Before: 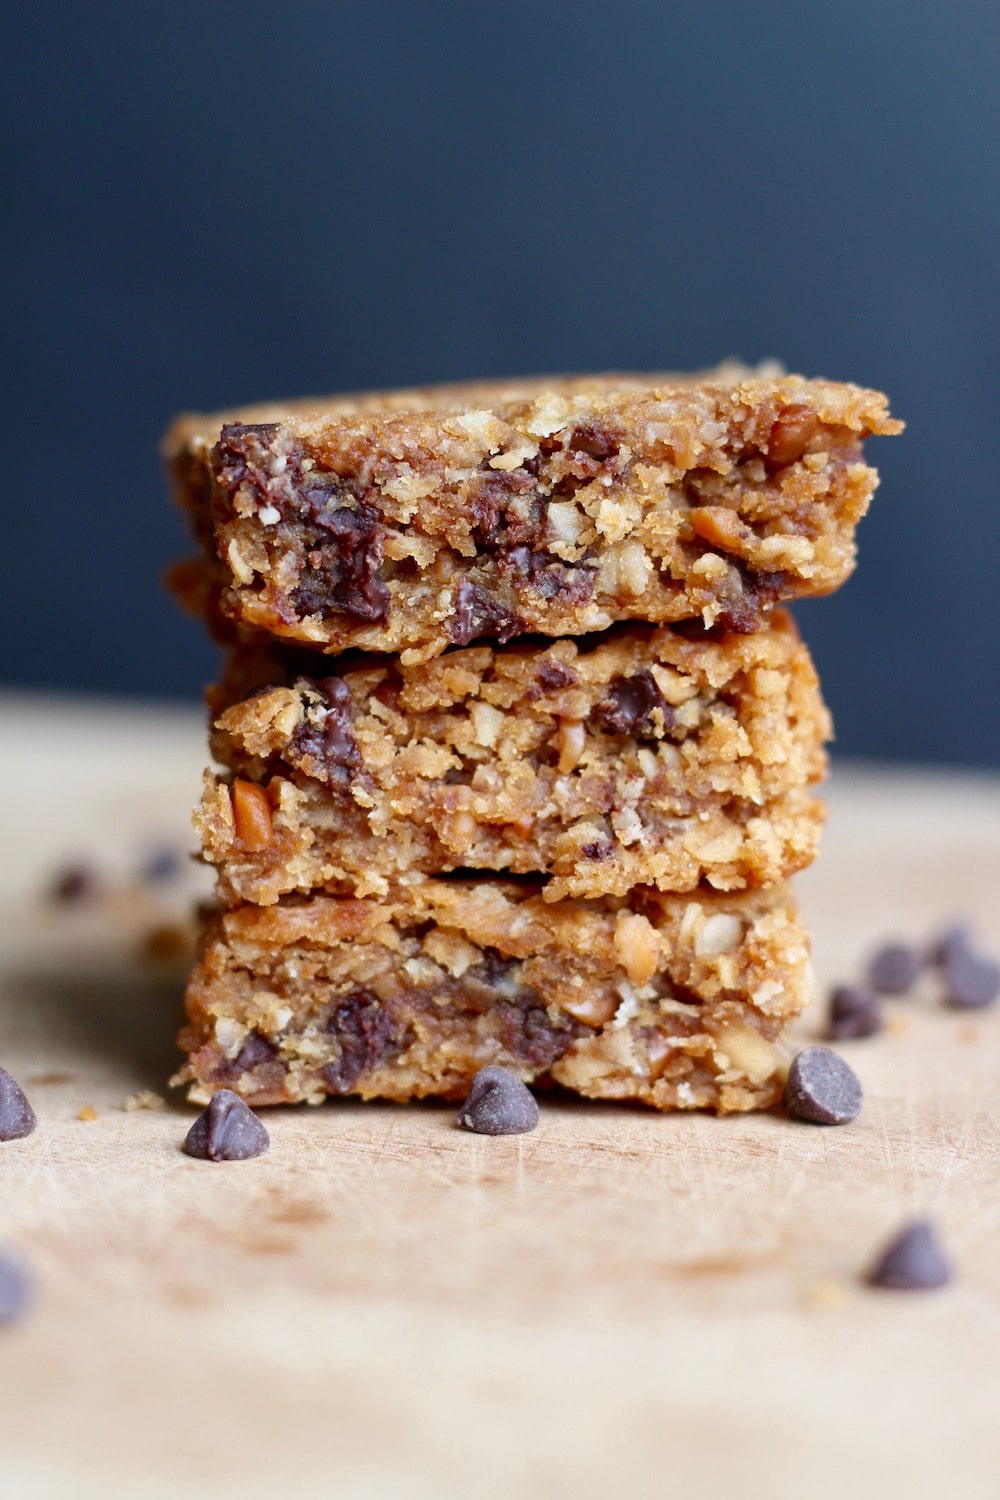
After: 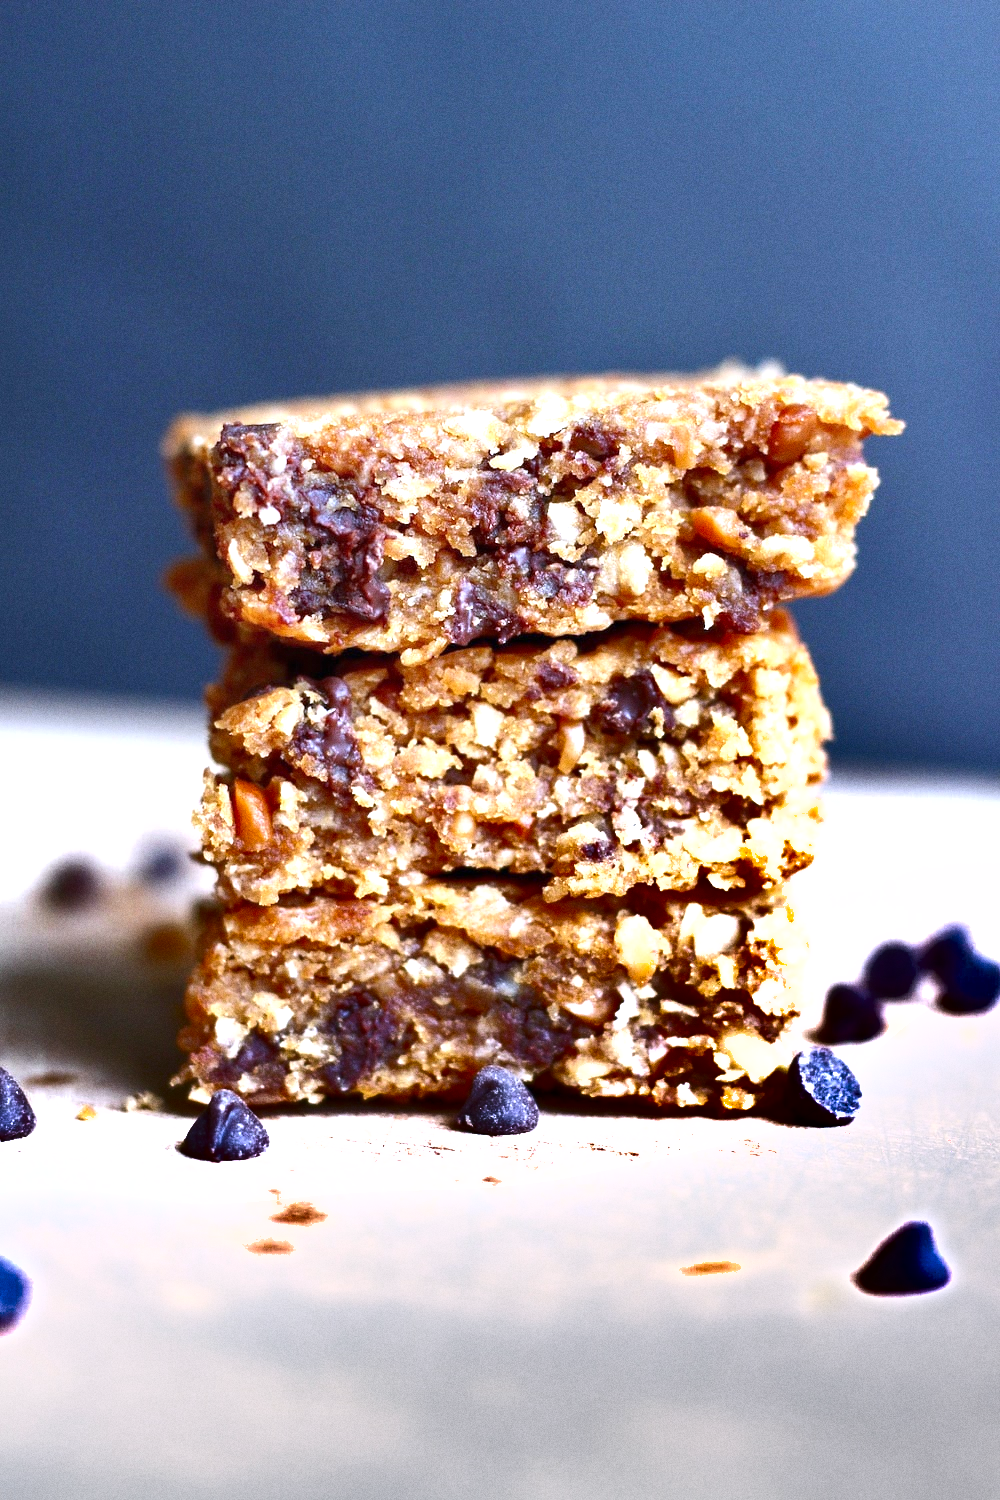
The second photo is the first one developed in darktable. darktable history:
white balance: red 0.967, blue 1.119, emerald 0.756
grain: coarseness 0.09 ISO
shadows and highlights: shadows 24.5, highlights -78.15, soften with gaussian
exposure: black level correction 0, exposure 1.1 EV, compensate highlight preservation false
